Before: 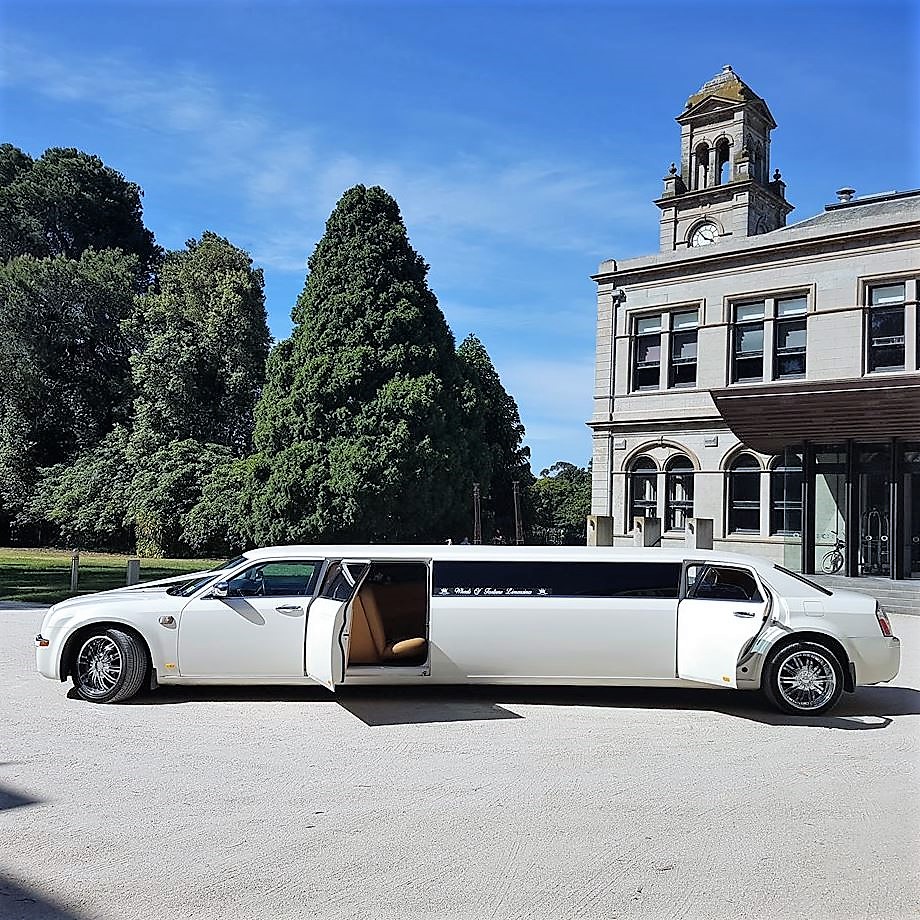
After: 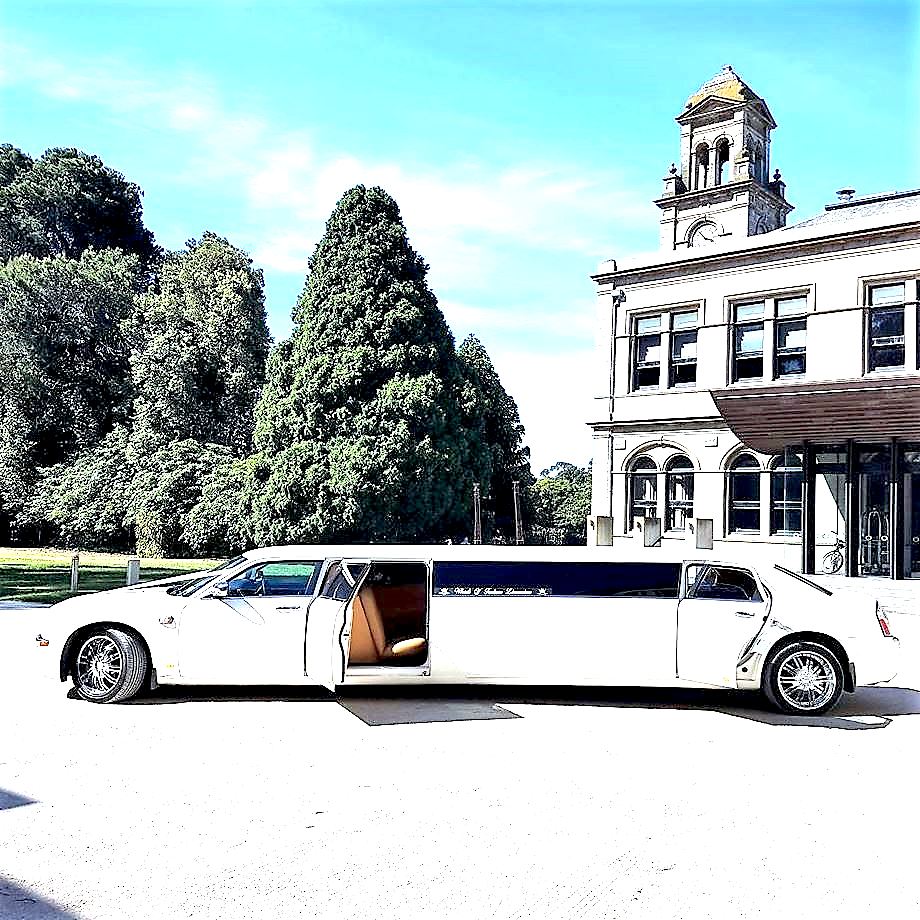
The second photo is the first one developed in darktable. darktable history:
tone equalizer: -8 EV 0.093 EV
exposure: black level correction 0.006, exposure 2.078 EV, compensate highlight preservation false
